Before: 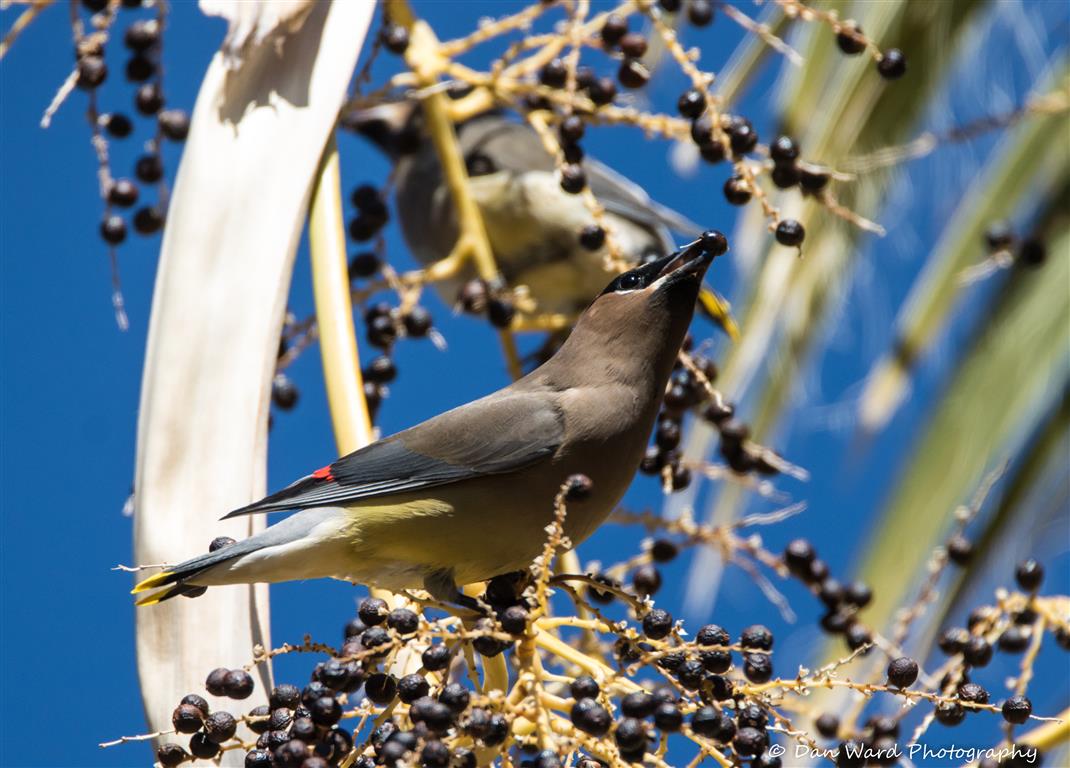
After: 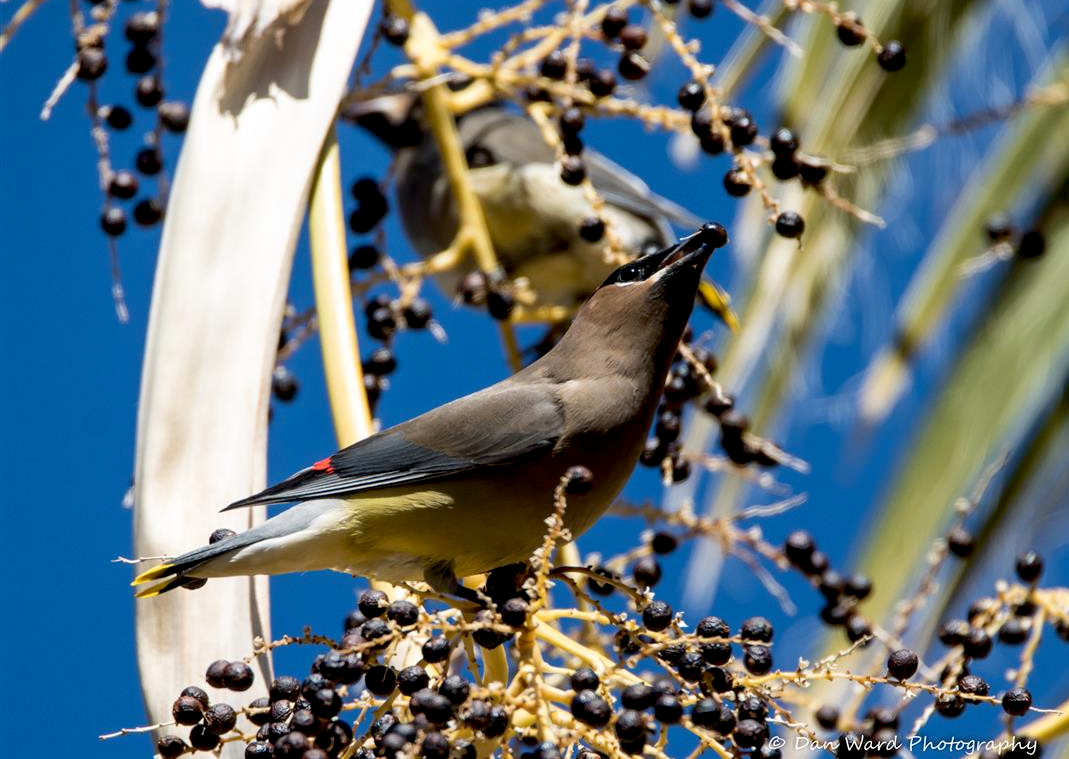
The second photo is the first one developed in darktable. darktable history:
exposure: black level correction 0.011, compensate highlight preservation false
crop: top 1.049%, right 0.001%
